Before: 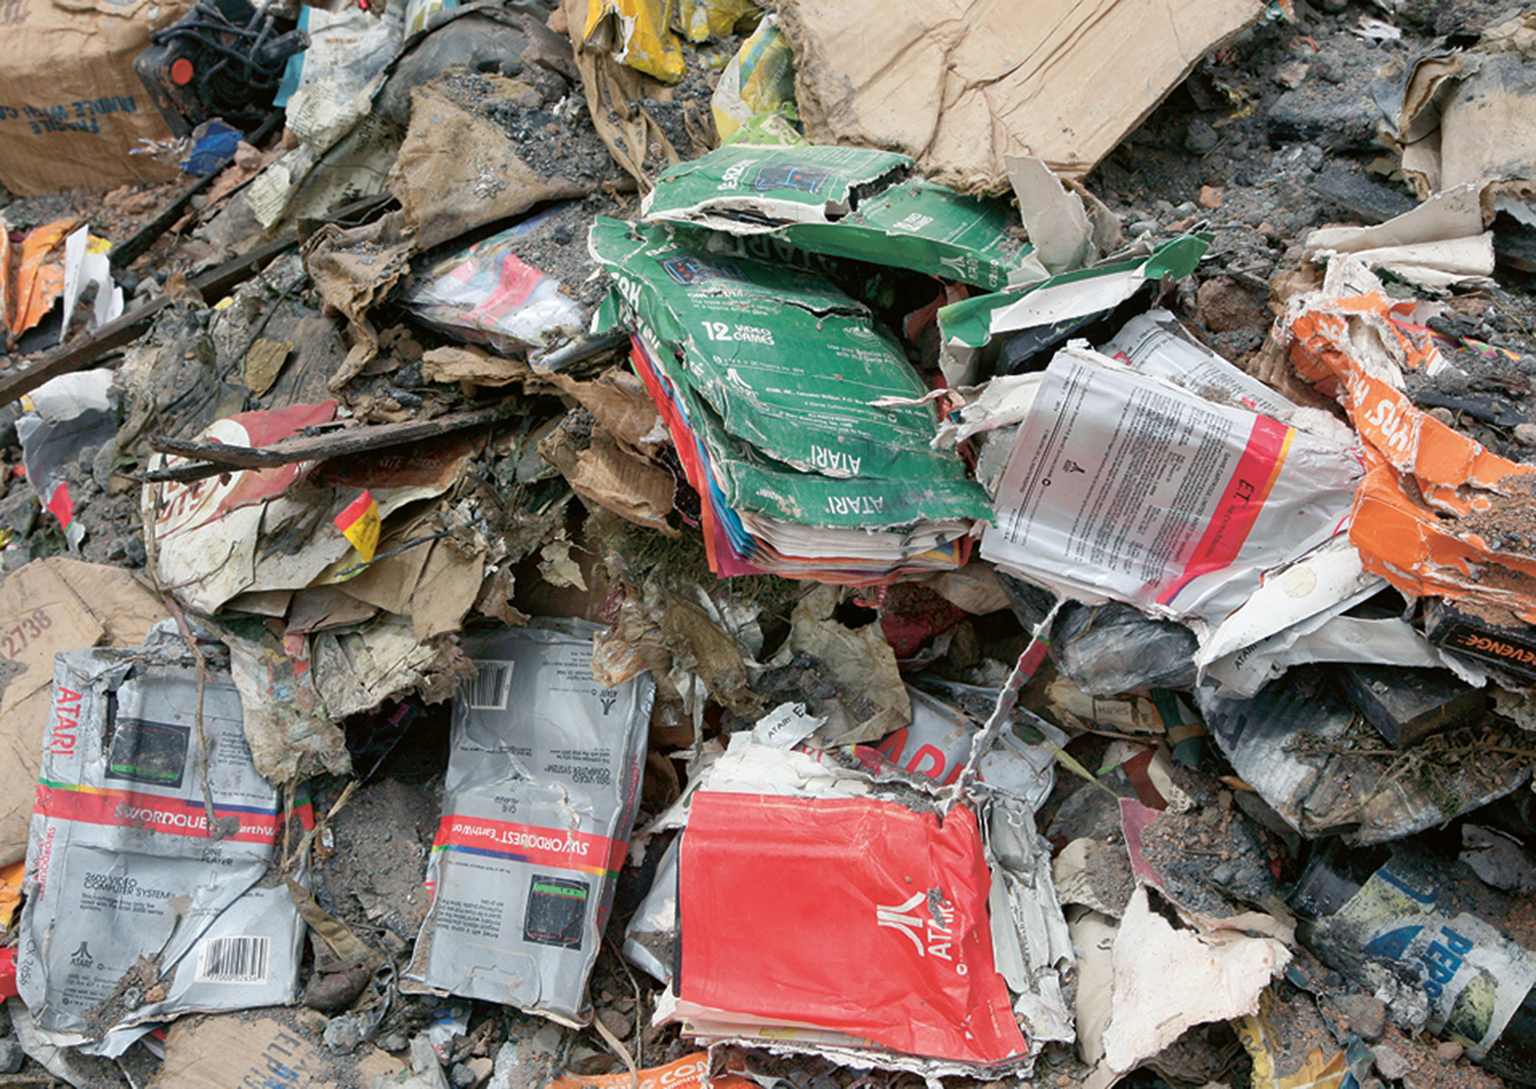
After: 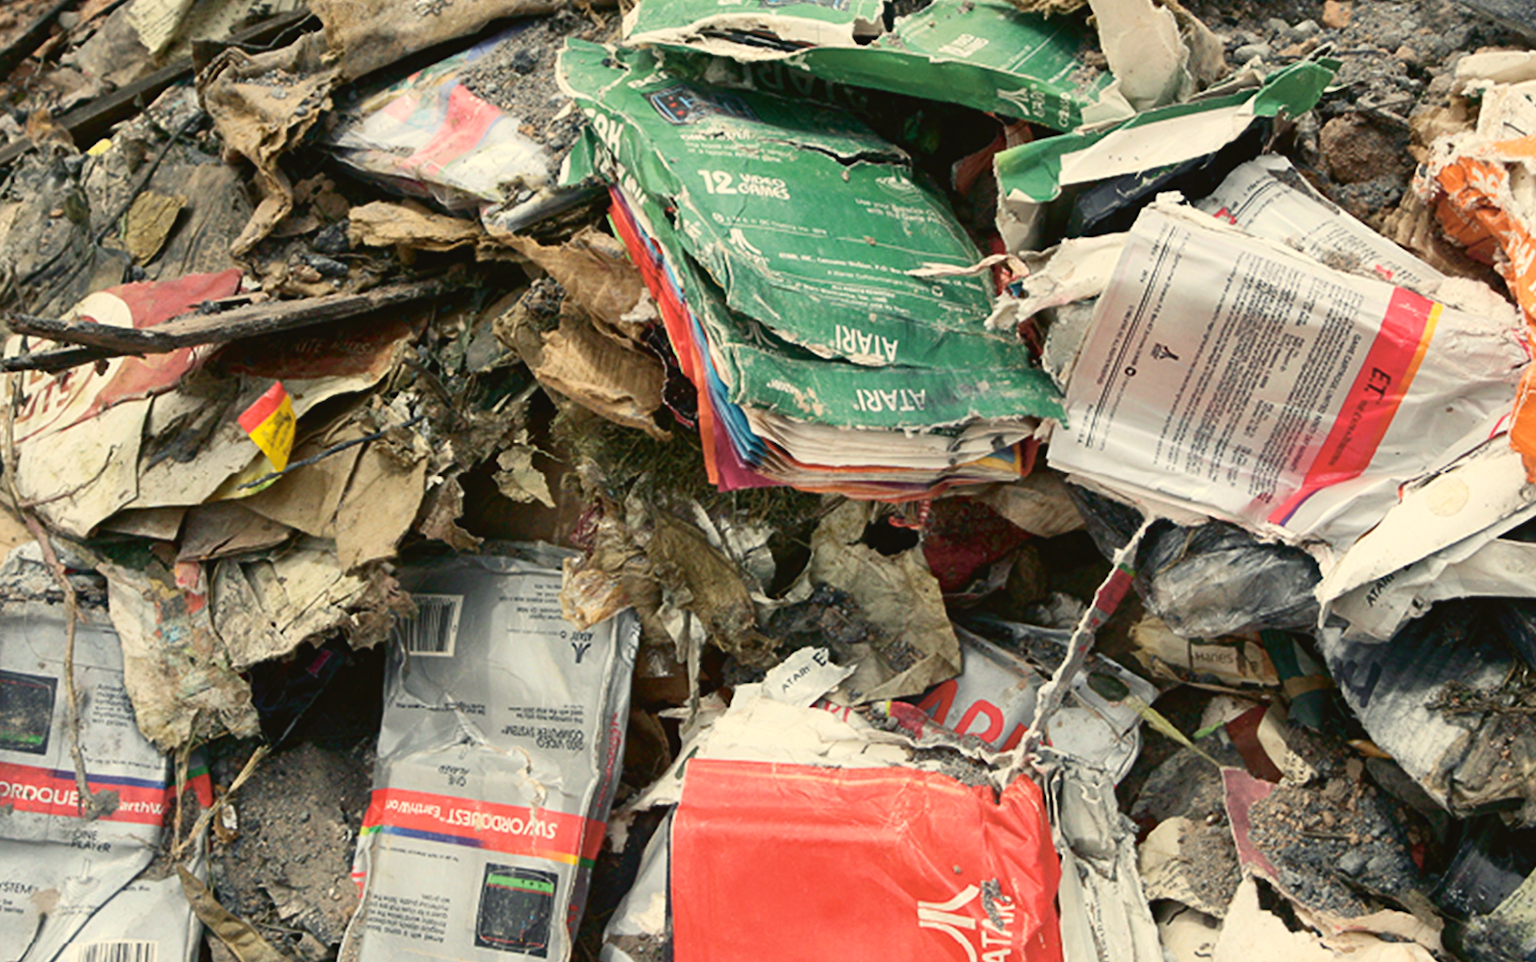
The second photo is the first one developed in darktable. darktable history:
crop: left 9.414%, top 17.116%, right 10.752%, bottom 12.3%
color correction: highlights a* 1.42, highlights b* 17.09
tone curve: curves: ch0 [(0, 0.032) (0.181, 0.156) (0.751, 0.829) (1, 1)], color space Lab, independent channels, preserve colors none
